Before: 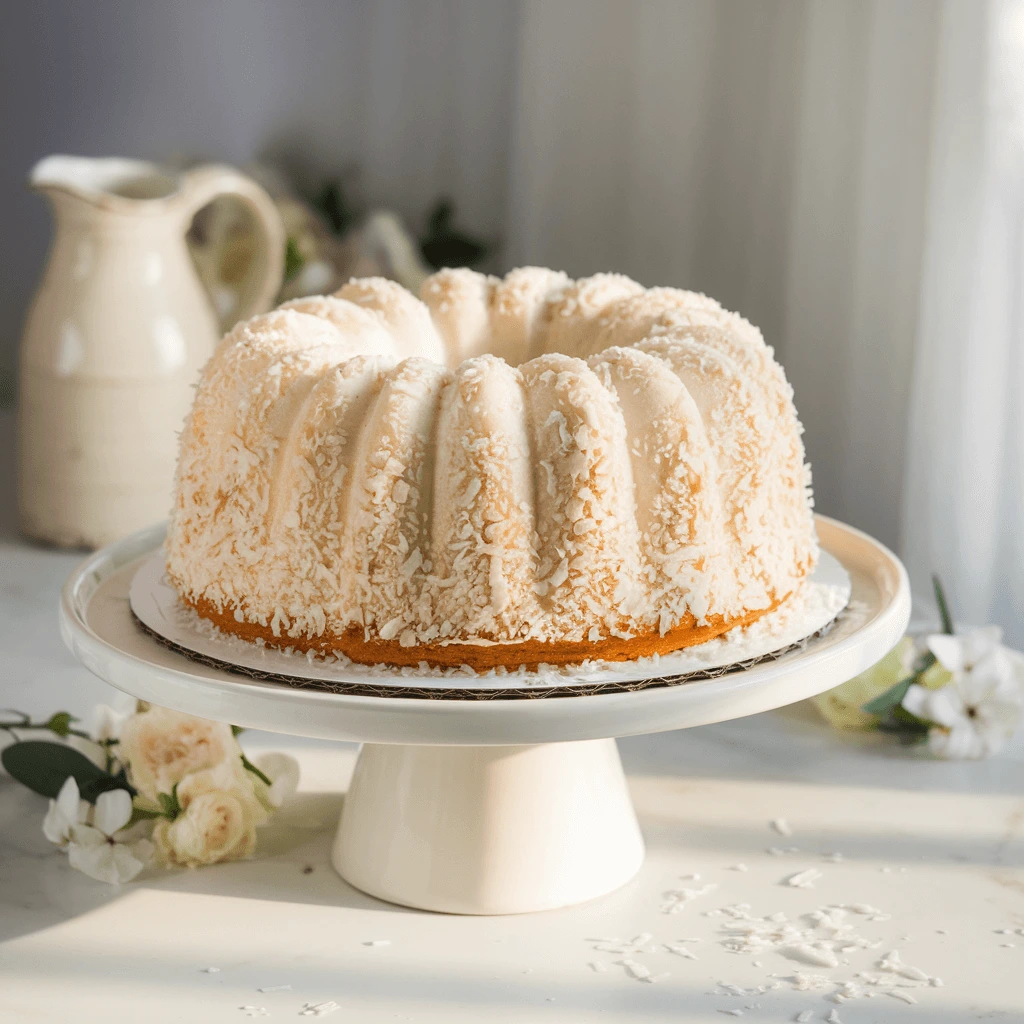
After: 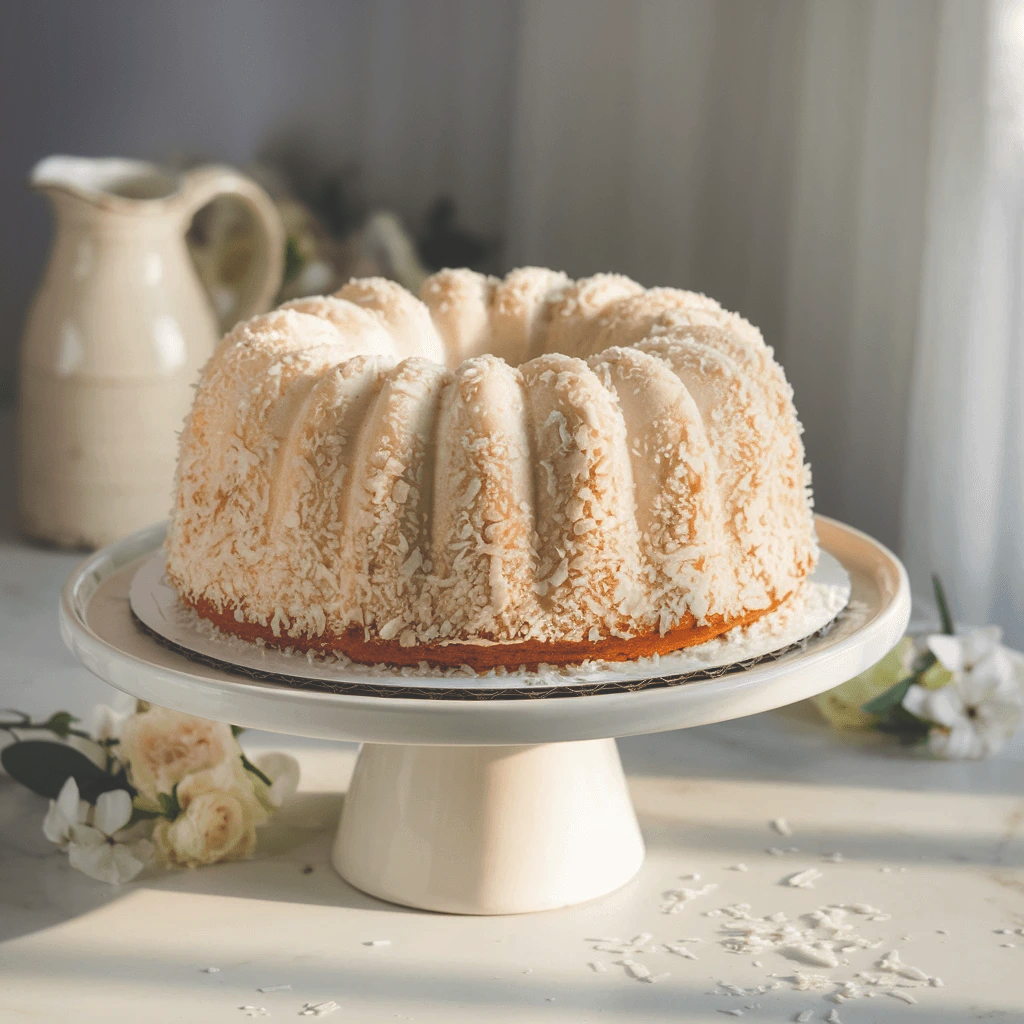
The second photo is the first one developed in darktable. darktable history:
shadows and highlights: shadows 37.27, highlights -28.18, soften with gaussian
rgb curve: curves: ch0 [(0, 0.186) (0.314, 0.284) (0.775, 0.708) (1, 1)], compensate middle gray true, preserve colors none
